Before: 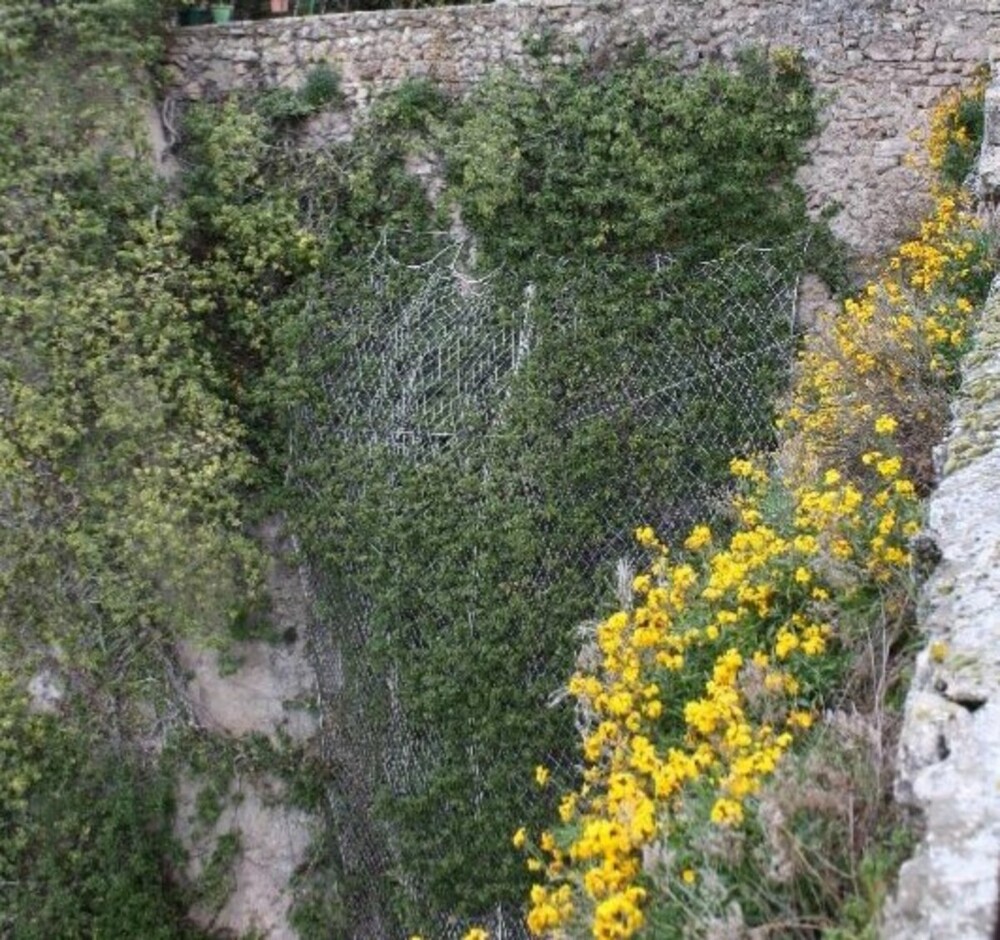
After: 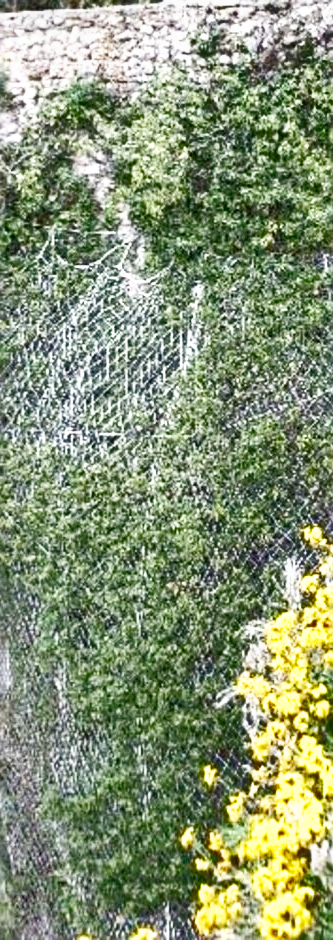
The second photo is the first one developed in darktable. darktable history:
crop: left 33.254%, right 33.361%
shadows and highlights: shadows 20.97, highlights -82.16, soften with gaussian
exposure: black level correction 0, exposure 1.001 EV, compensate exposure bias true, compensate highlight preservation false
sharpen: amount 0.494
local contrast: detail 113%
base curve: curves: ch0 [(0, 0) (0.008, 0.007) (0.022, 0.029) (0.048, 0.089) (0.092, 0.197) (0.191, 0.399) (0.275, 0.534) (0.357, 0.65) (0.477, 0.78) (0.542, 0.833) (0.799, 0.973) (1, 1)], preserve colors none
